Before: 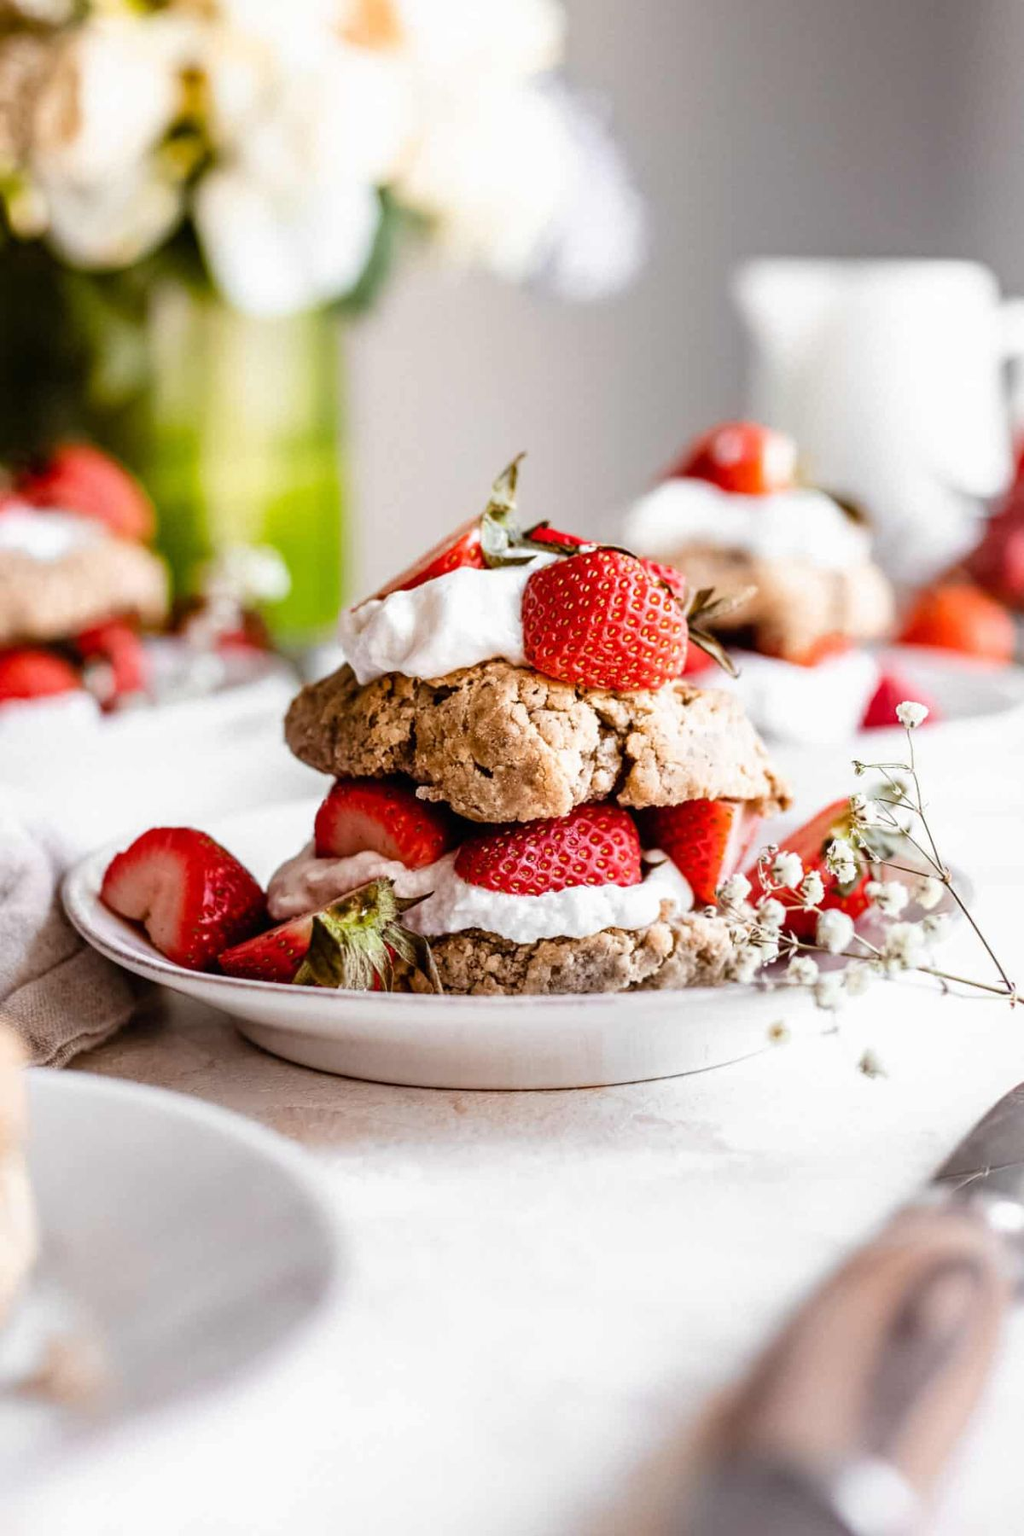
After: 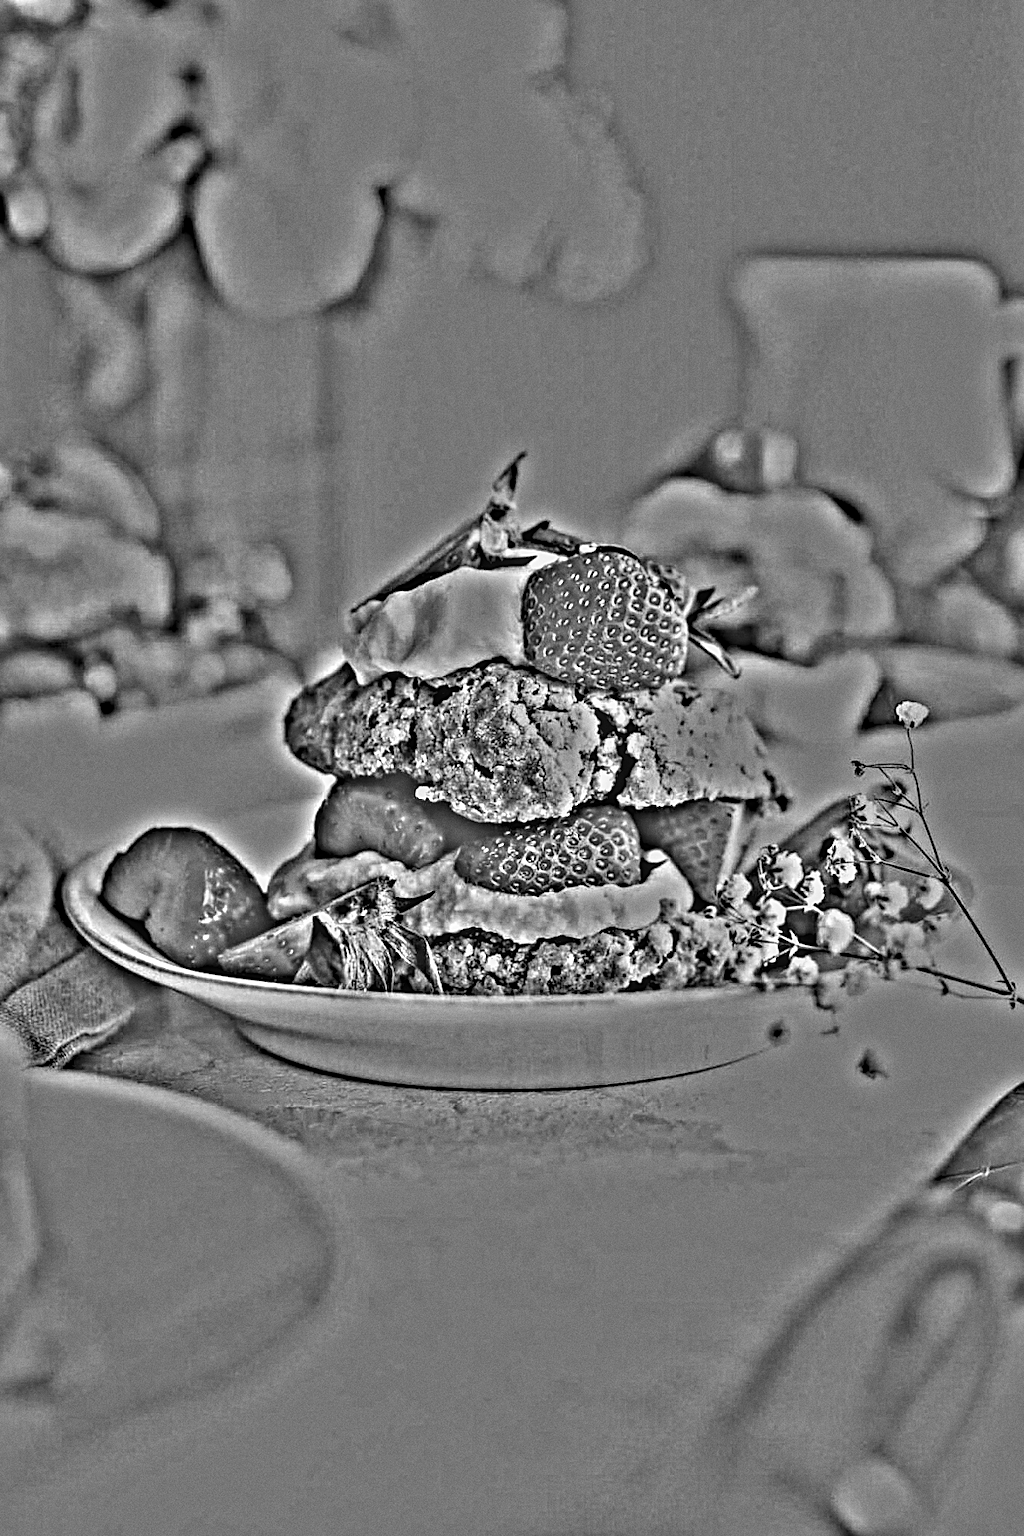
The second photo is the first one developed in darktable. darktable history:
local contrast: on, module defaults
highpass: on, module defaults
sharpen: on, module defaults
grain: coarseness 0.09 ISO
